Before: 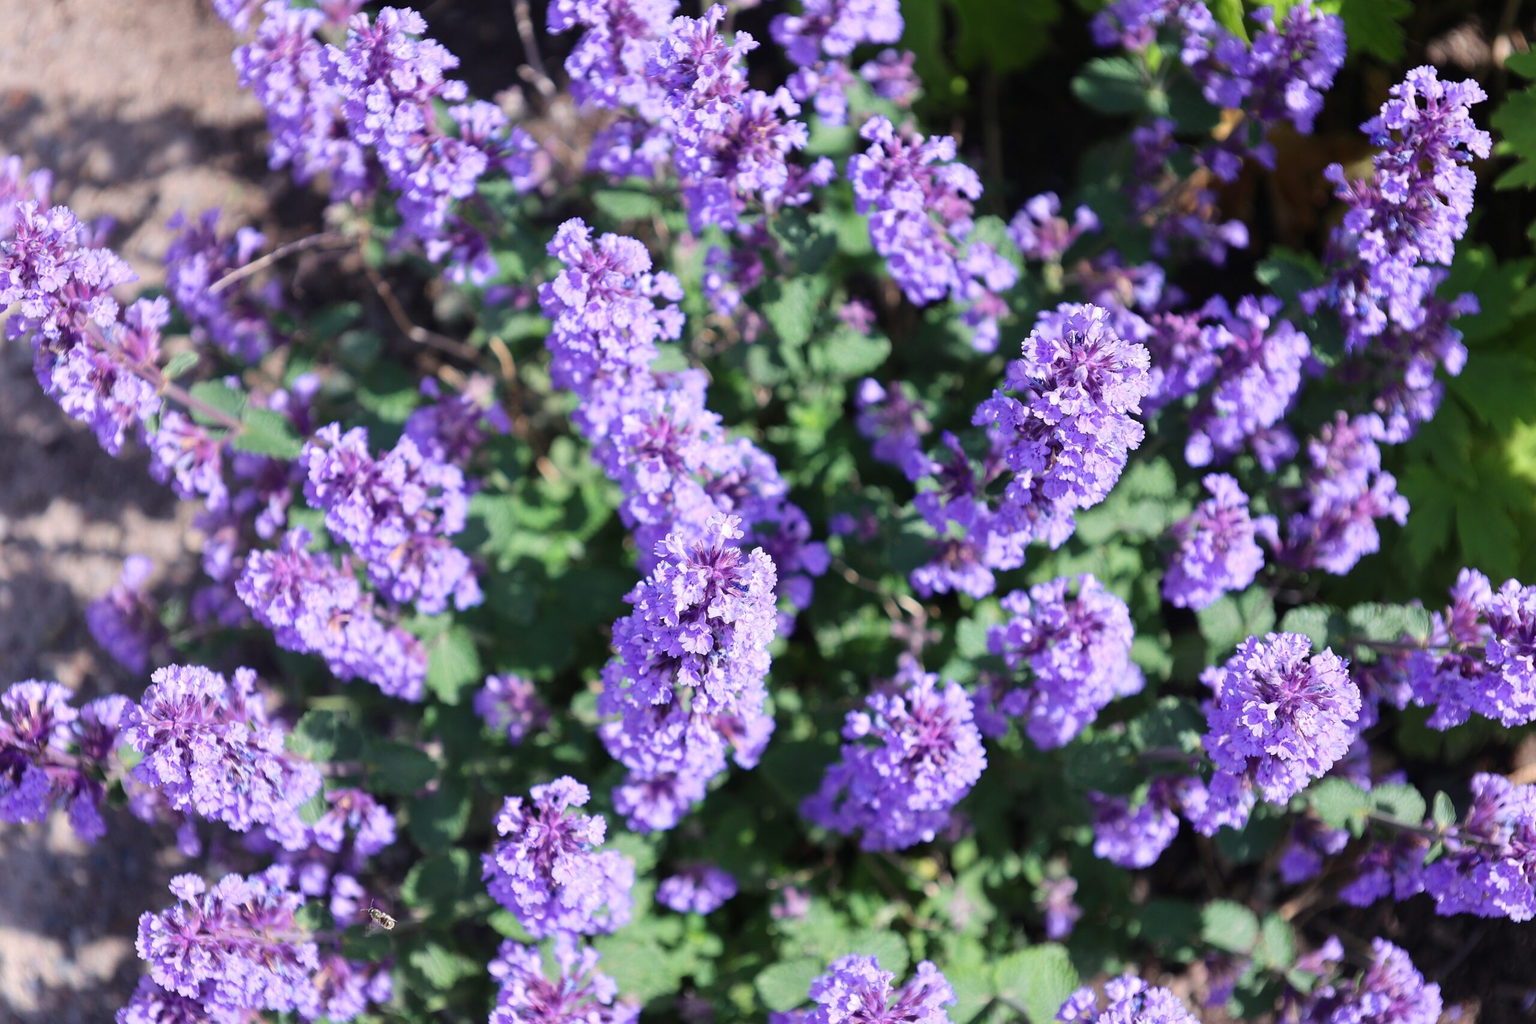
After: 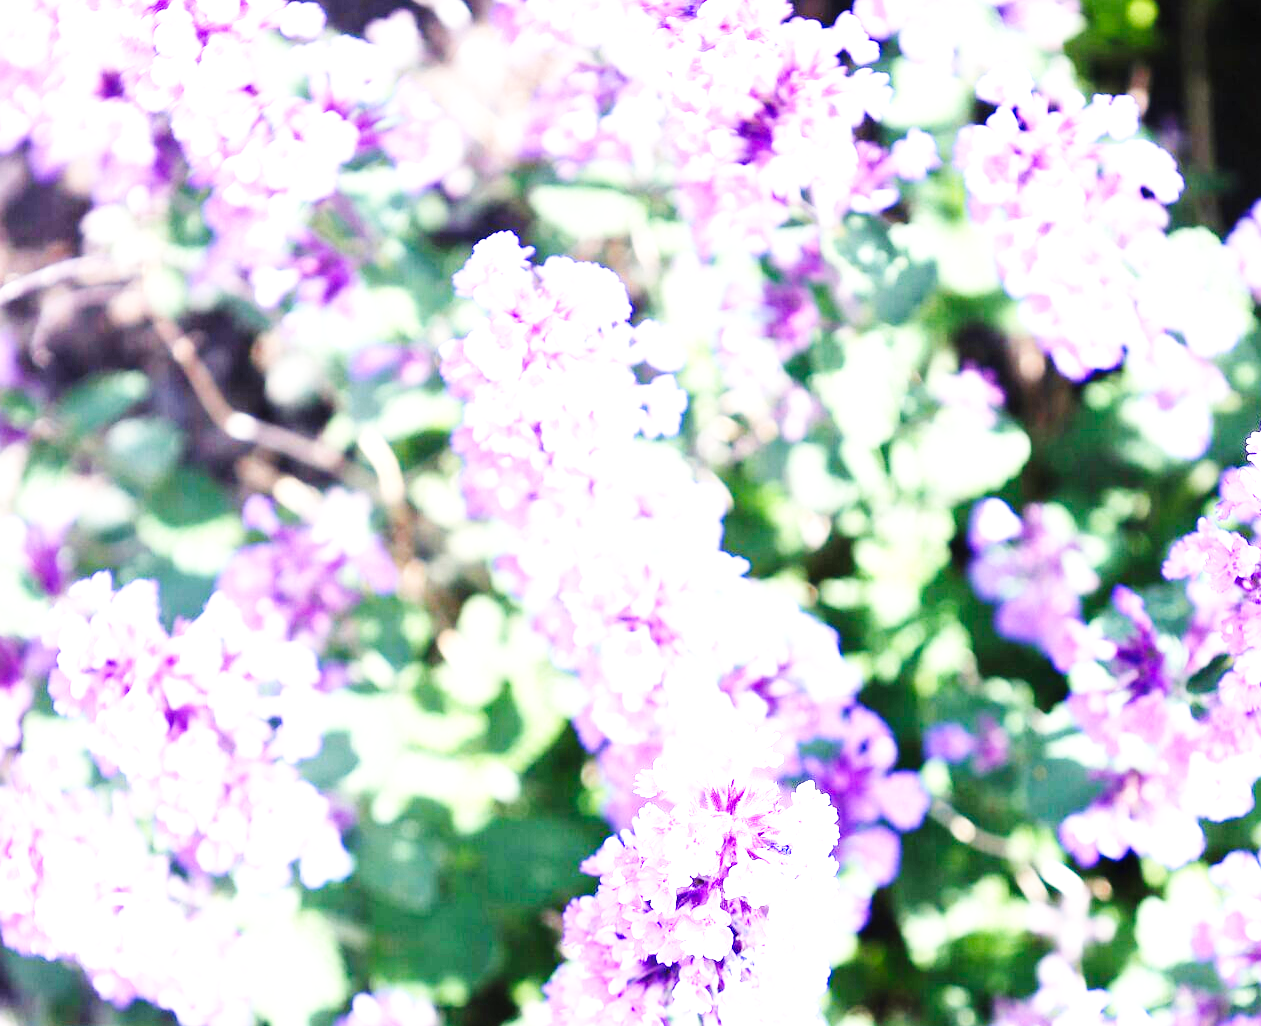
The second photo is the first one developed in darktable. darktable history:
exposure: black level correction 0, exposure 1.75 EV, compensate exposure bias true, compensate highlight preservation false
crop: left 17.835%, top 7.675%, right 32.881%, bottom 32.213%
base curve: curves: ch0 [(0, 0) (0, 0) (0.002, 0.001) (0.008, 0.003) (0.019, 0.011) (0.037, 0.037) (0.064, 0.11) (0.102, 0.232) (0.152, 0.379) (0.216, 0.524) (0.296, 0.665) (0.394, 0.789) (0.512, 0.881) (0.651, 0.945) (0.813, 0.986) (1, 1)], preserve colors none
